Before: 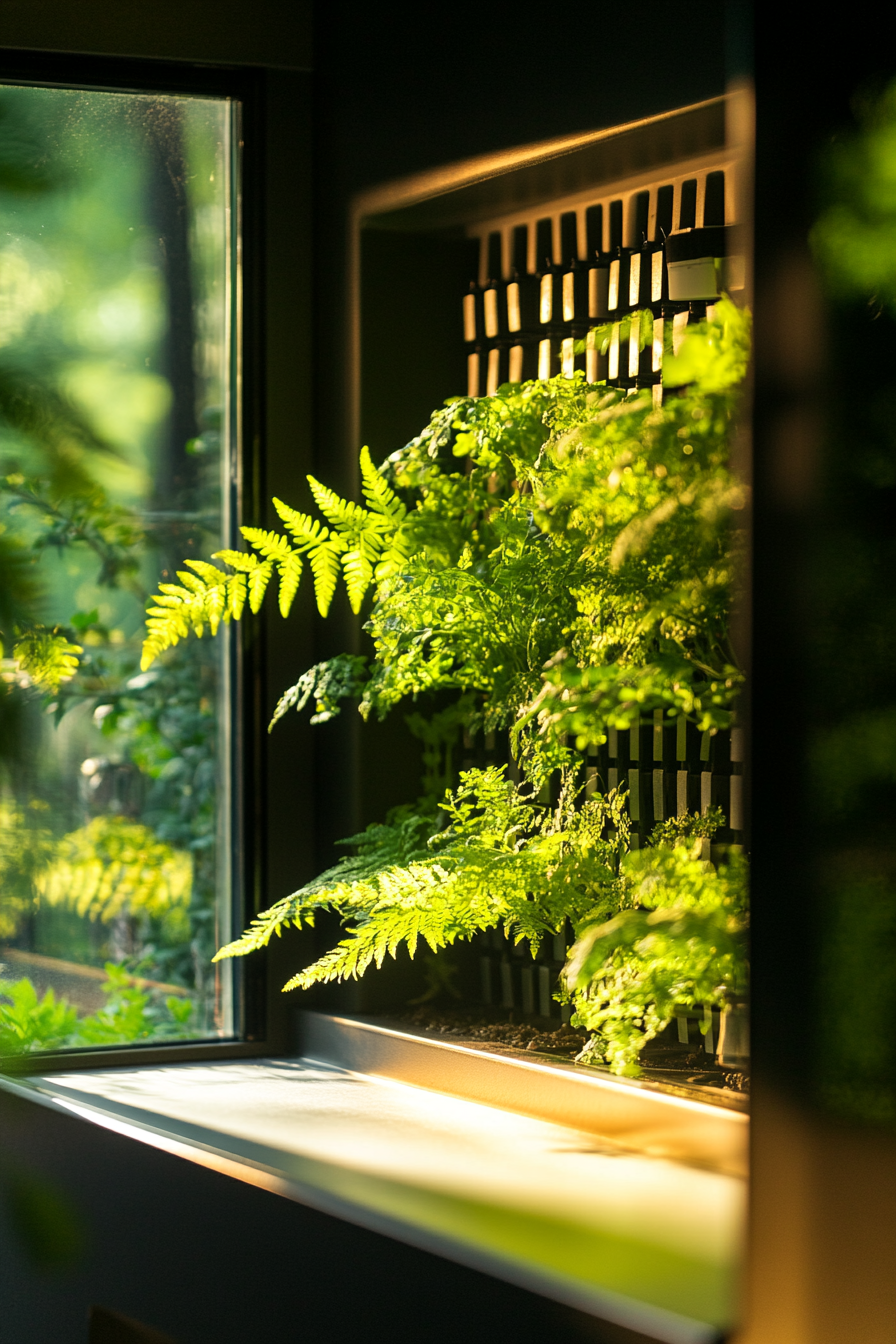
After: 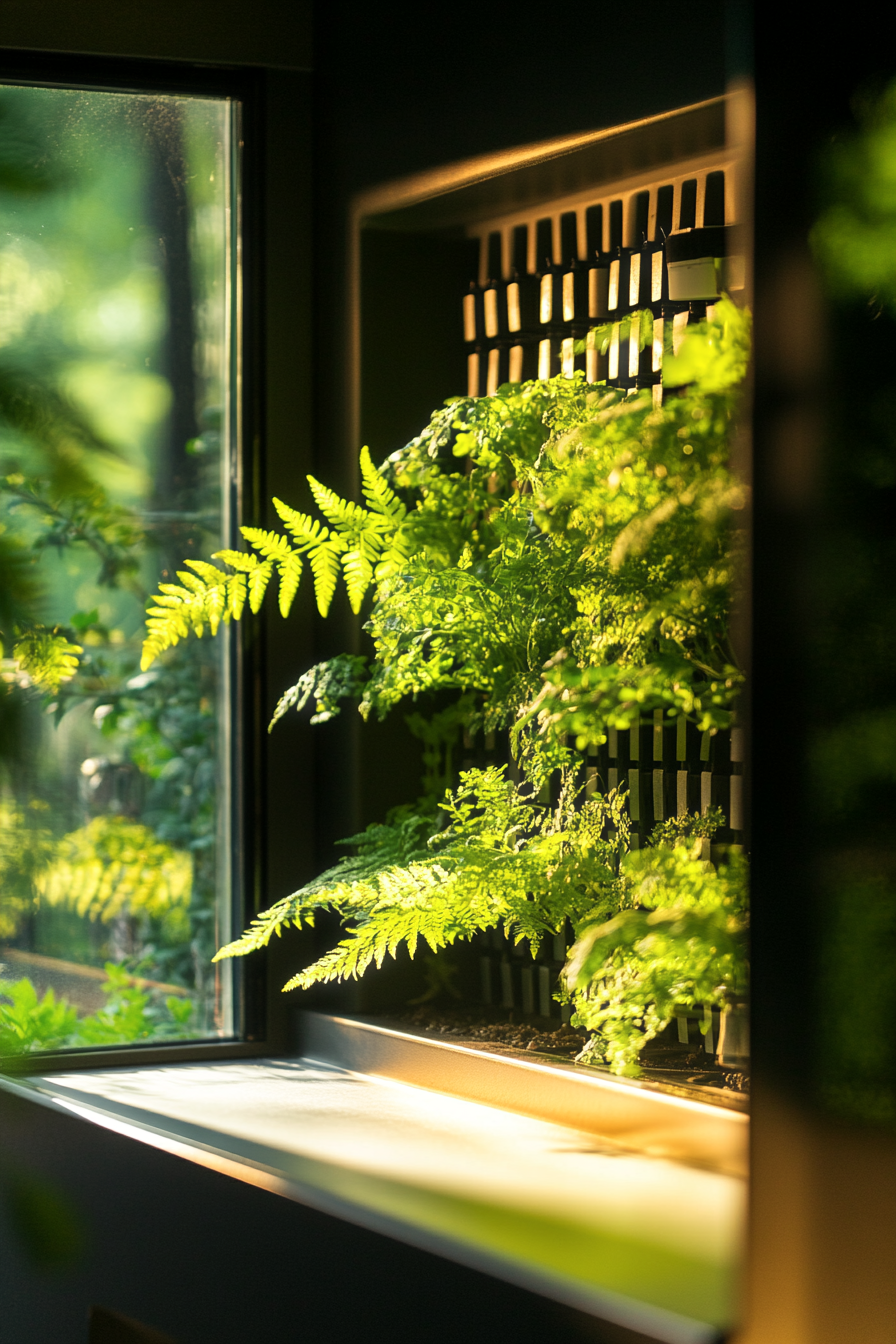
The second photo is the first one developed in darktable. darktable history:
haze removal: strength -0.082, distance 0.358, compatibility mode true, adaptive false
